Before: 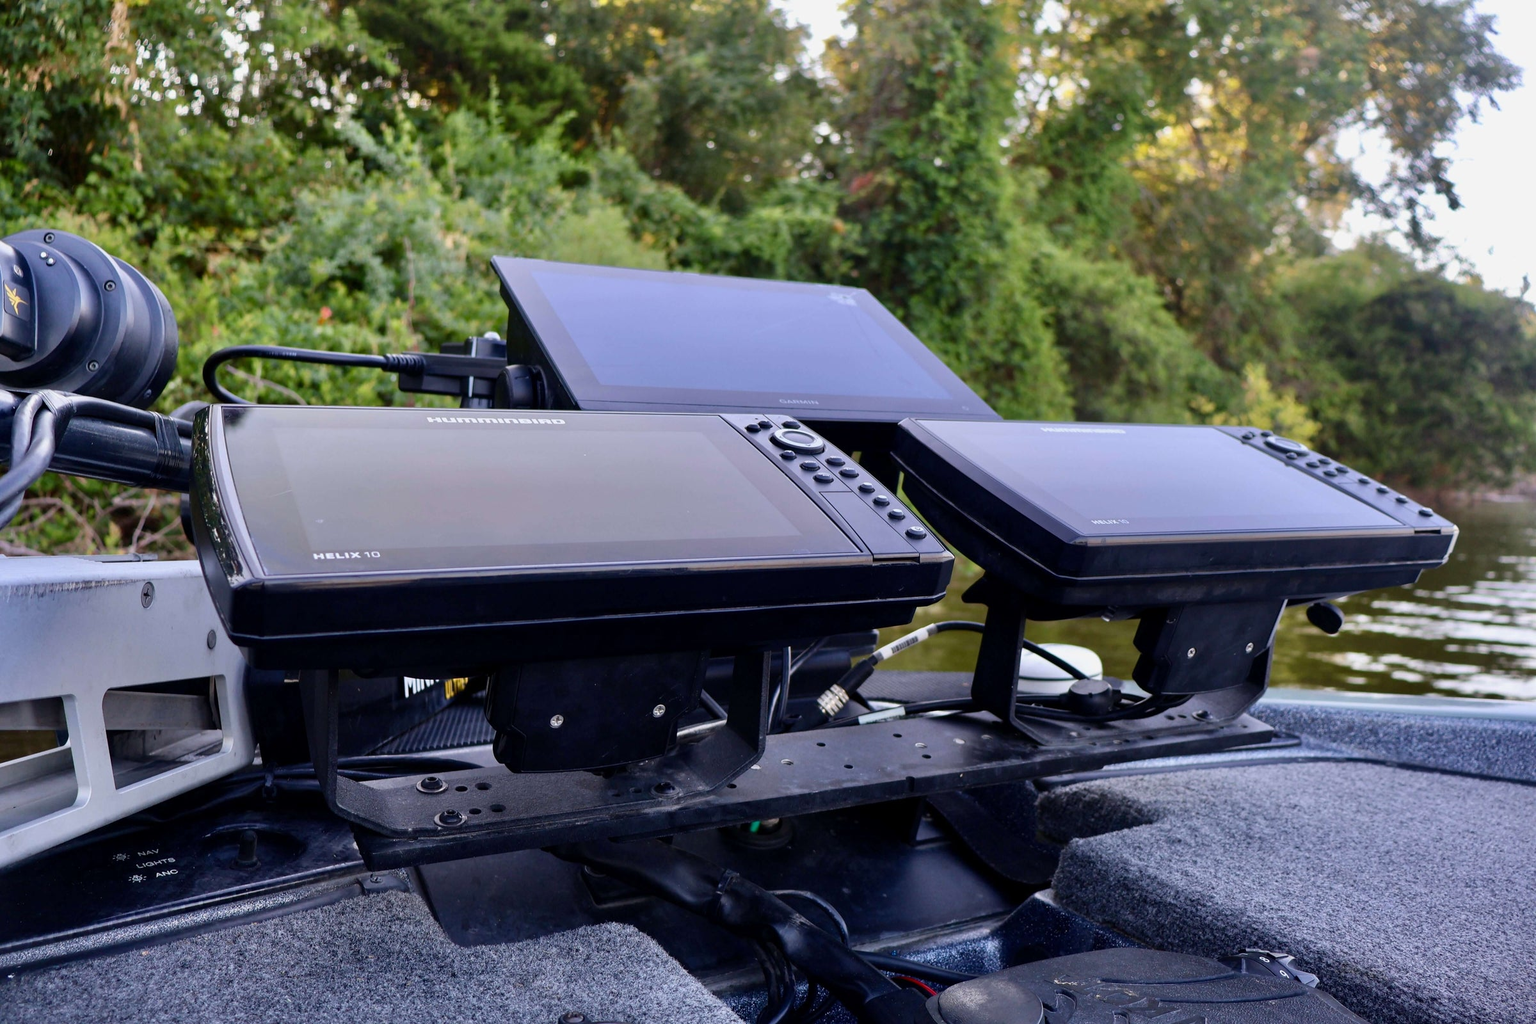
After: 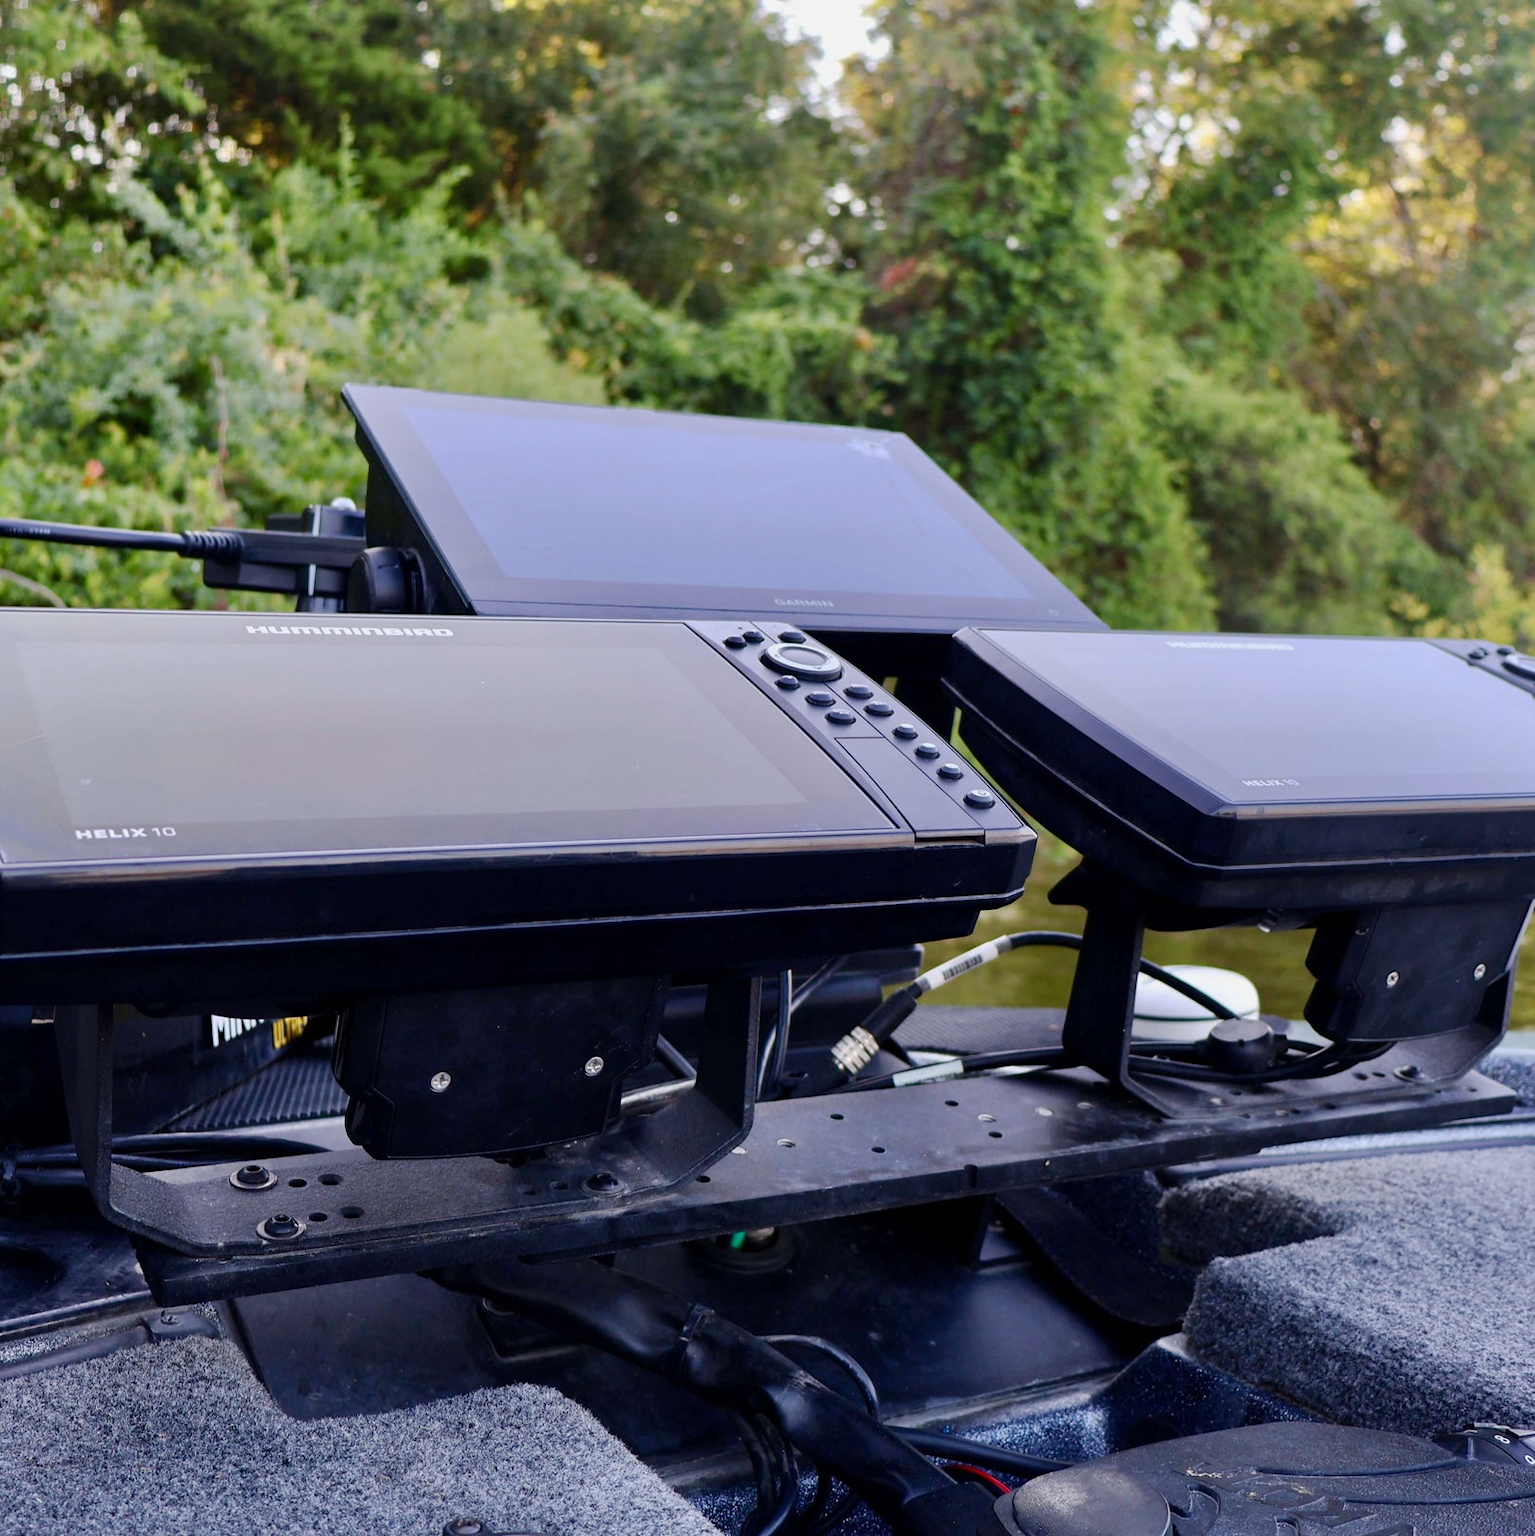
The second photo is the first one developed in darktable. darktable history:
crop: left 17.129%, right 16.215%
base curve: curves: ch0 [(0, 0) (0.262, 0.32) (0.722, 0.705) (1, 1)], preserve colors none
